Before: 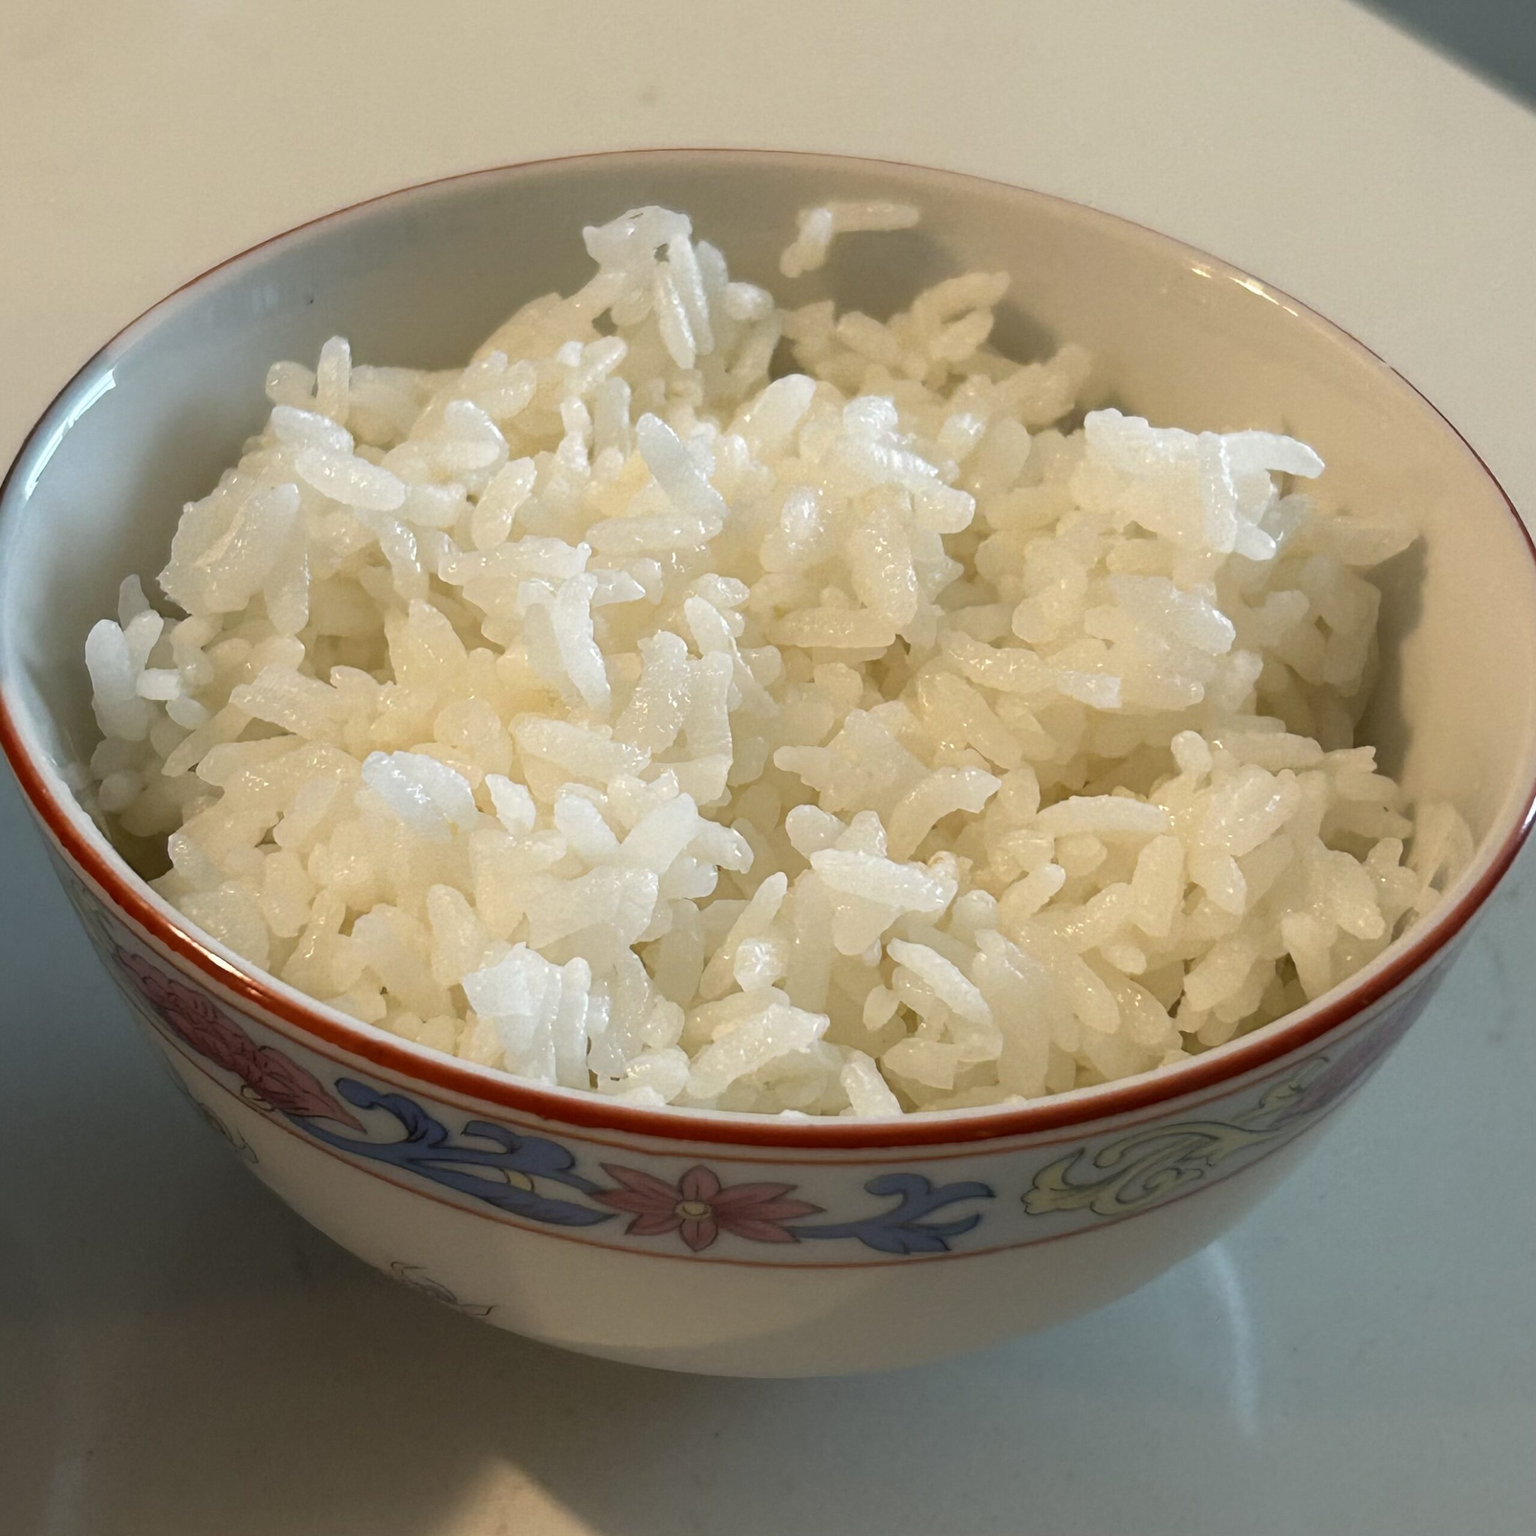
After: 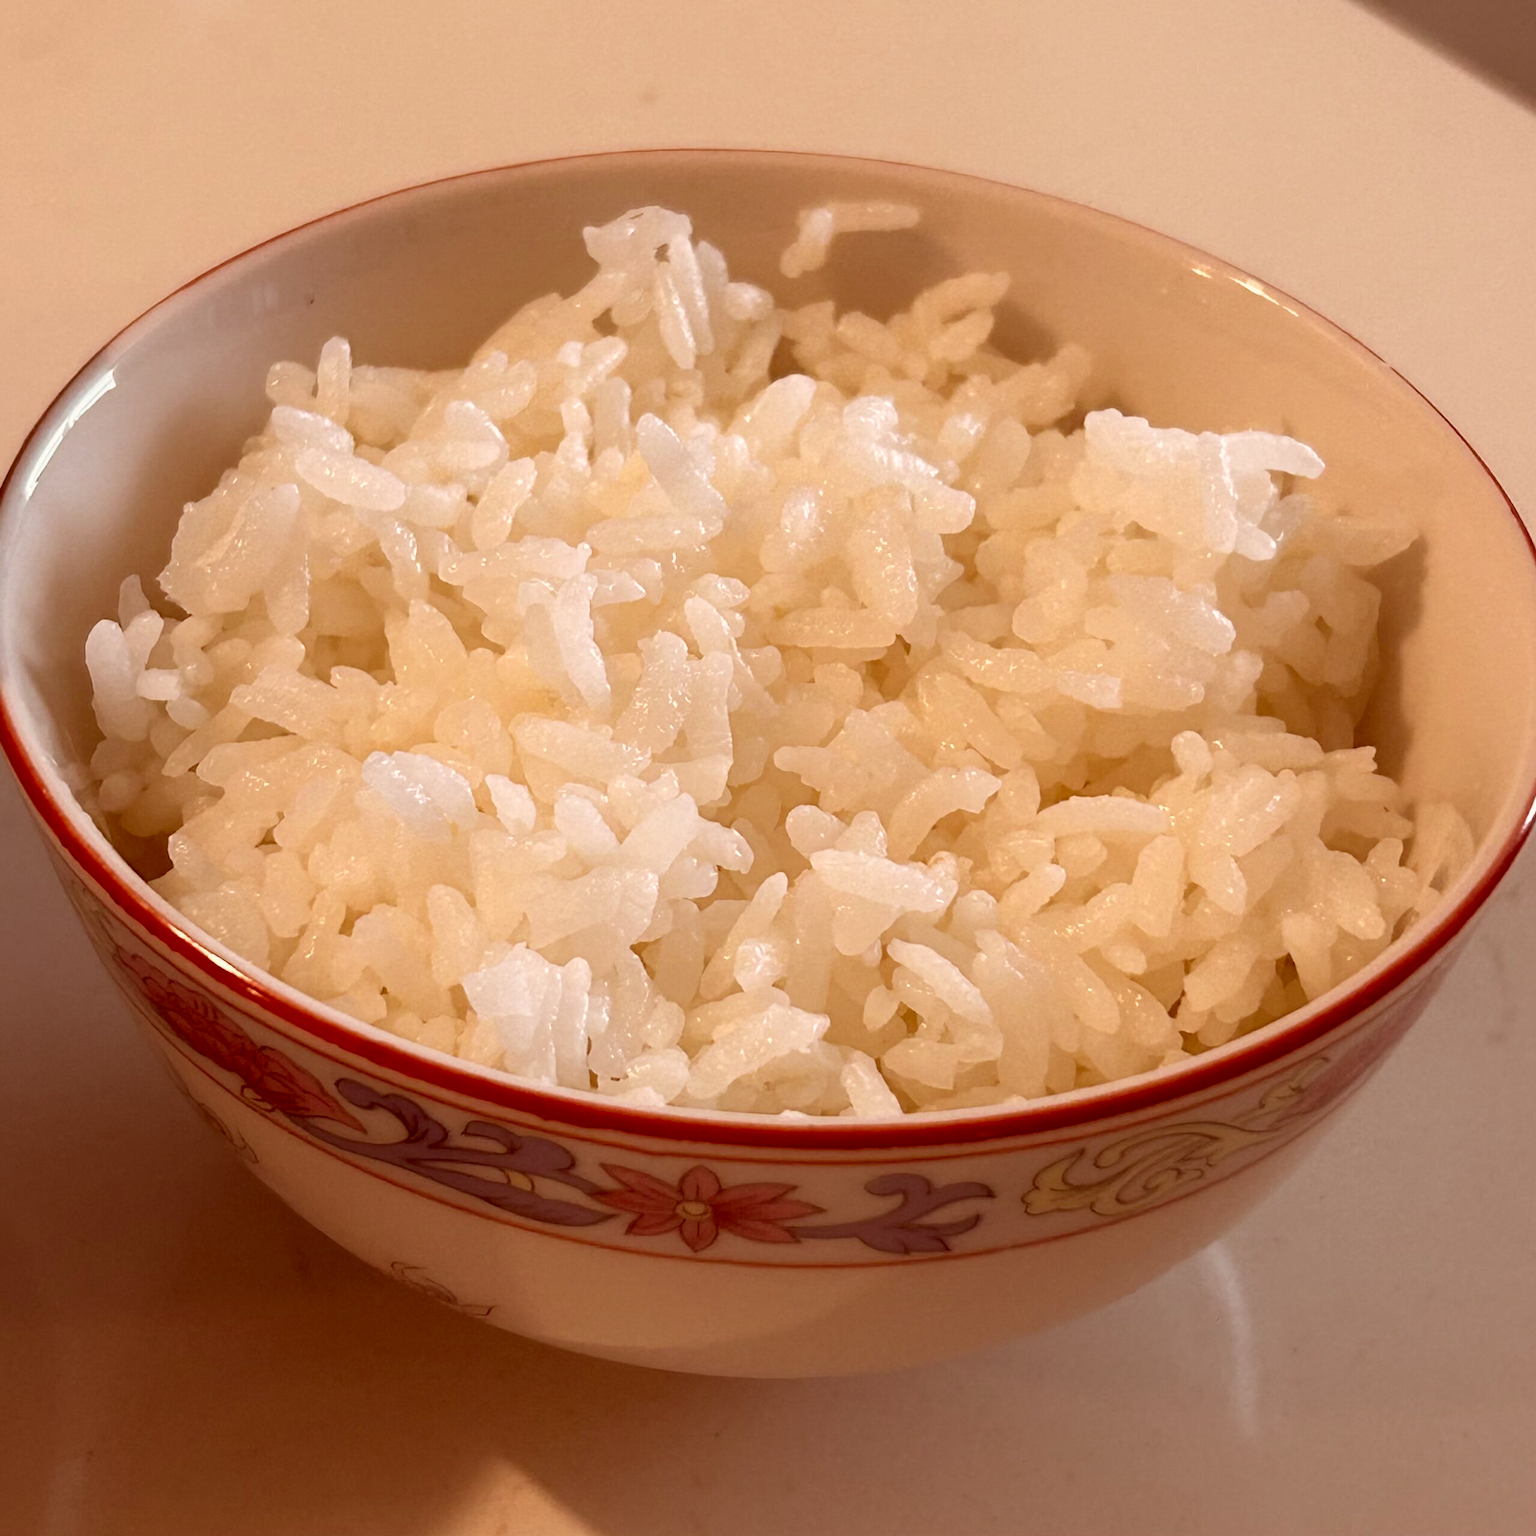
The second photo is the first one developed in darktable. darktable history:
tone equalizer: on, module defaults
color correction: highlights a* 9.03, highlights b* 8.71, shadows a* 40, shadows b* 40, saturation 0.8
